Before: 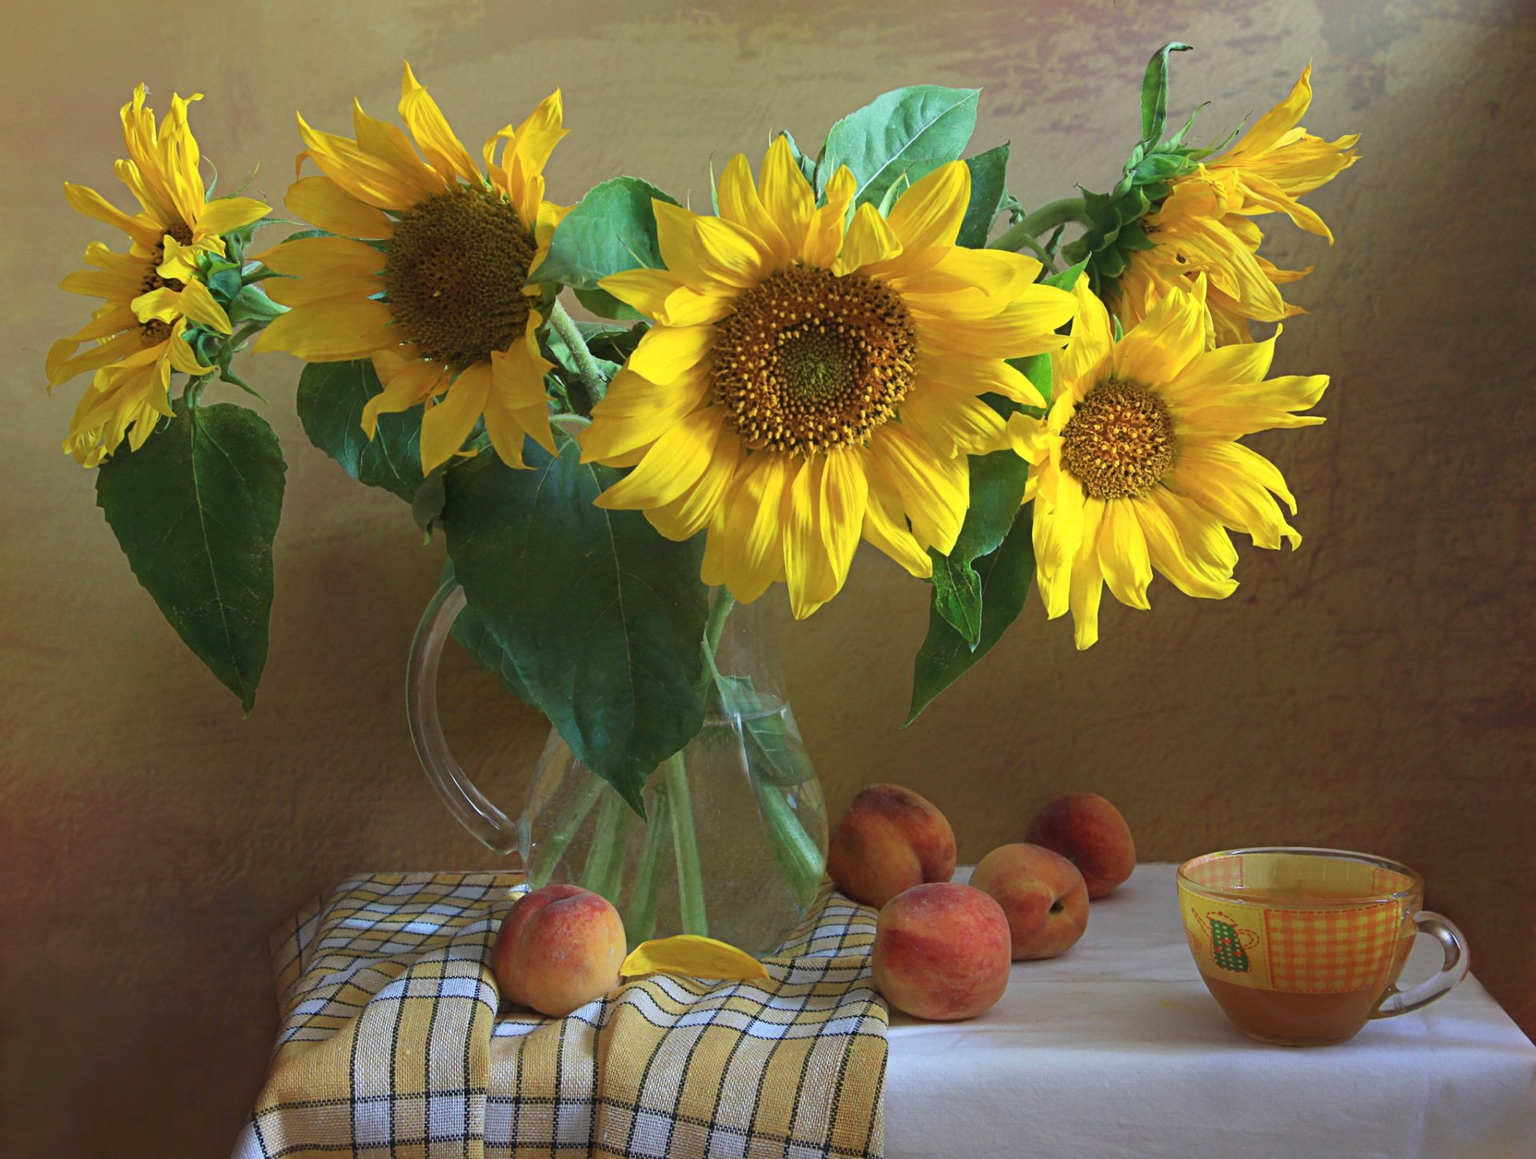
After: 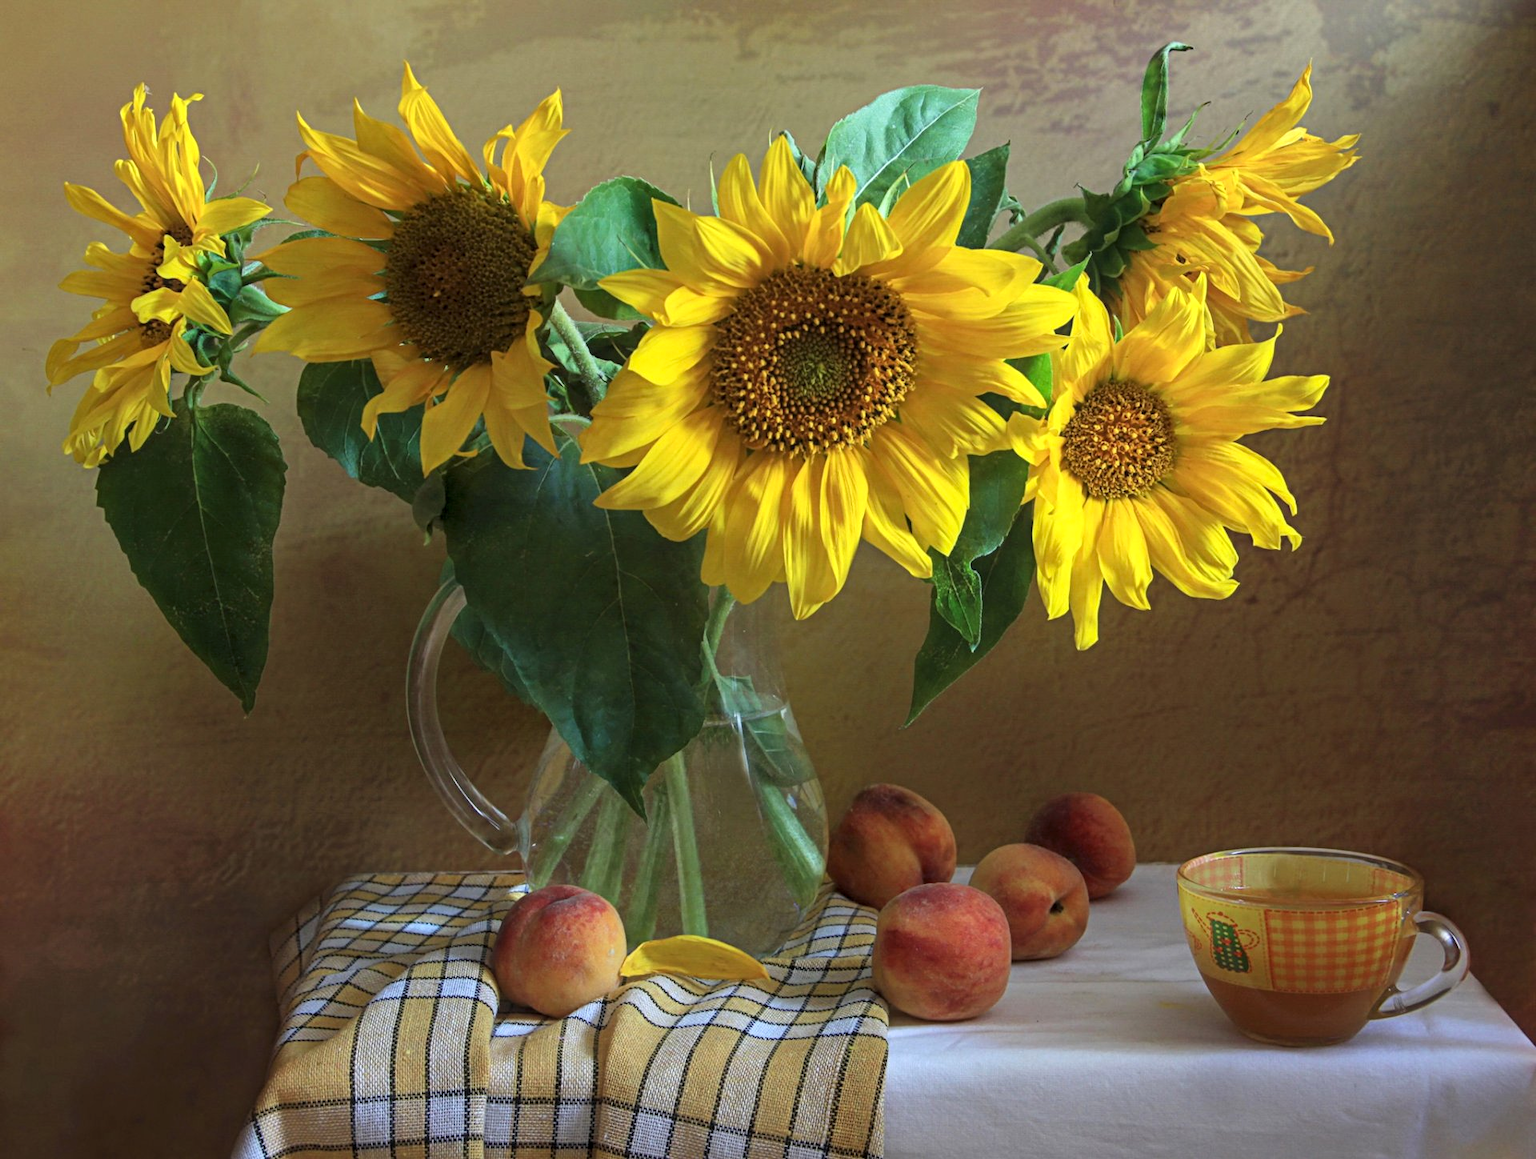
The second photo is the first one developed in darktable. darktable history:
local contrast: on, module defaults
contrast brightness saturation: contrast -0.02, brightness -0.01, saturation 0.03
levels: levels [0.026, 0.507, 0.987]
